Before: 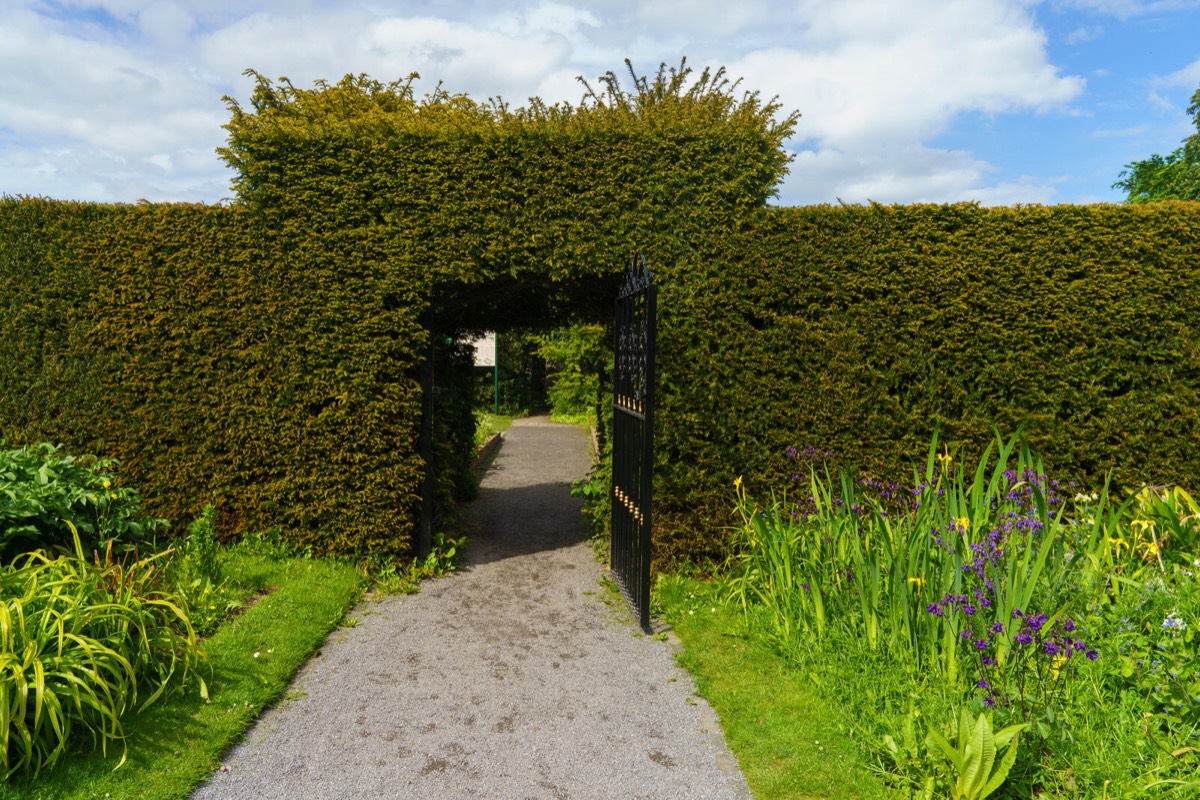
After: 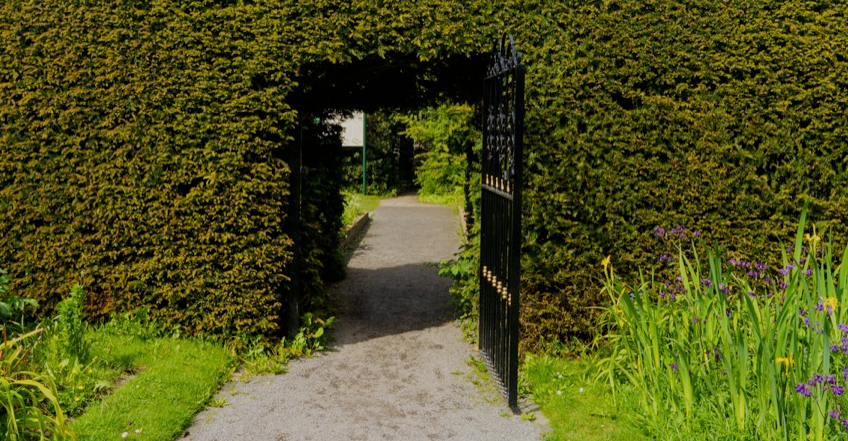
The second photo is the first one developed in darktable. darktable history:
crop: left 11.01%, top 27.615%, right 18.244%, bottom 17.193%
filmic rgb: black relative exposure -7.65 EV, white relative exposure 4.56 EV, threshold 3.03 EV, hardness 3.61, enable highlight reconstruction true
